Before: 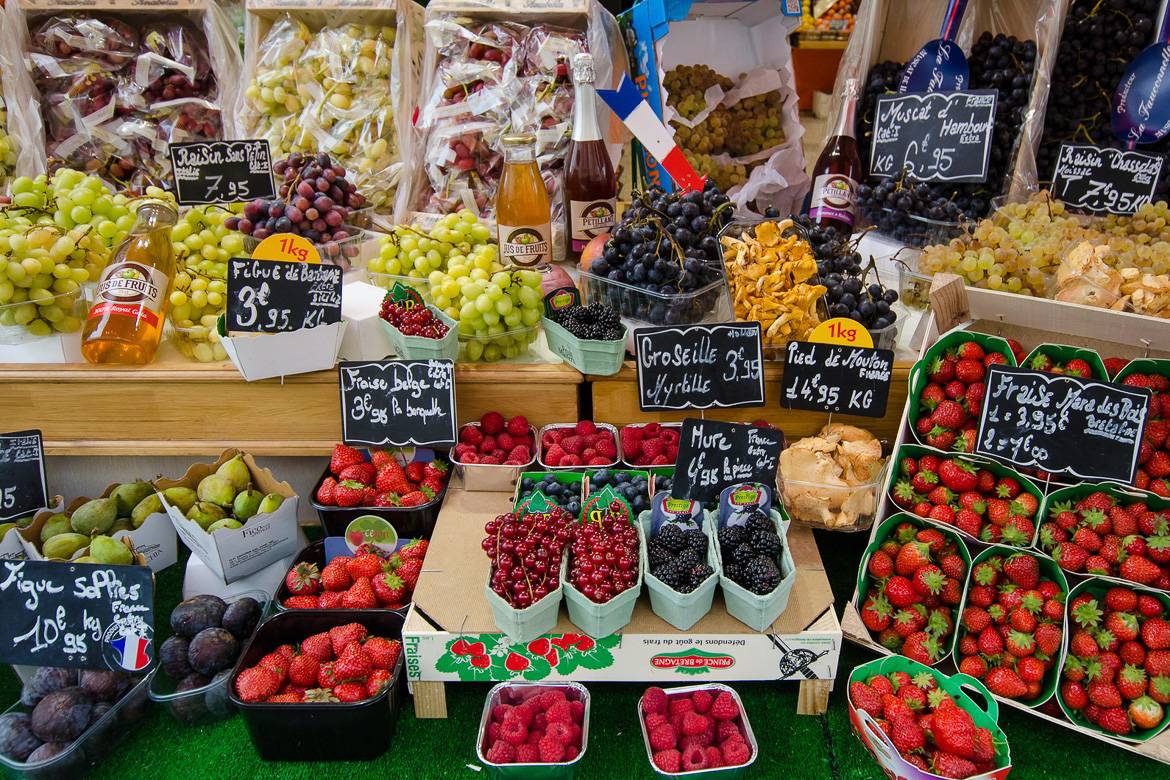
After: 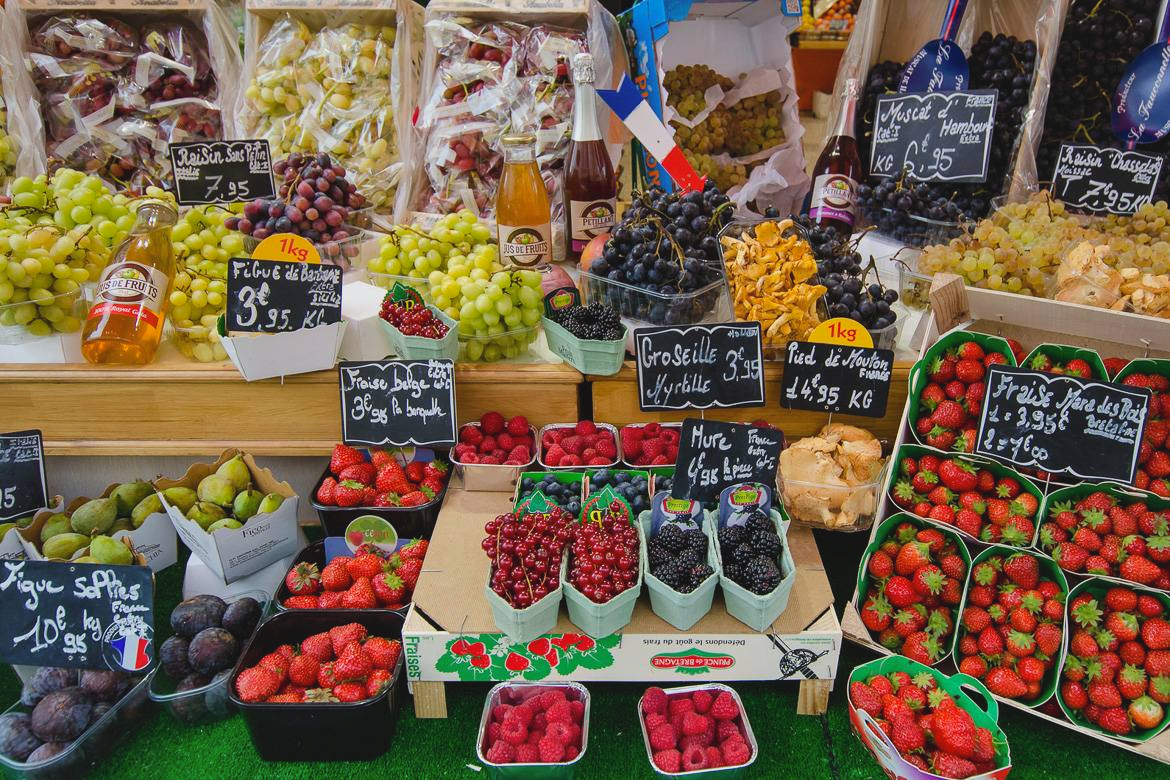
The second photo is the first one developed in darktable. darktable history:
contrast brightness saturation: contrast -0.11
shadows and highlights: shadows 37.27, highlights -28.18, soften with gaussian
